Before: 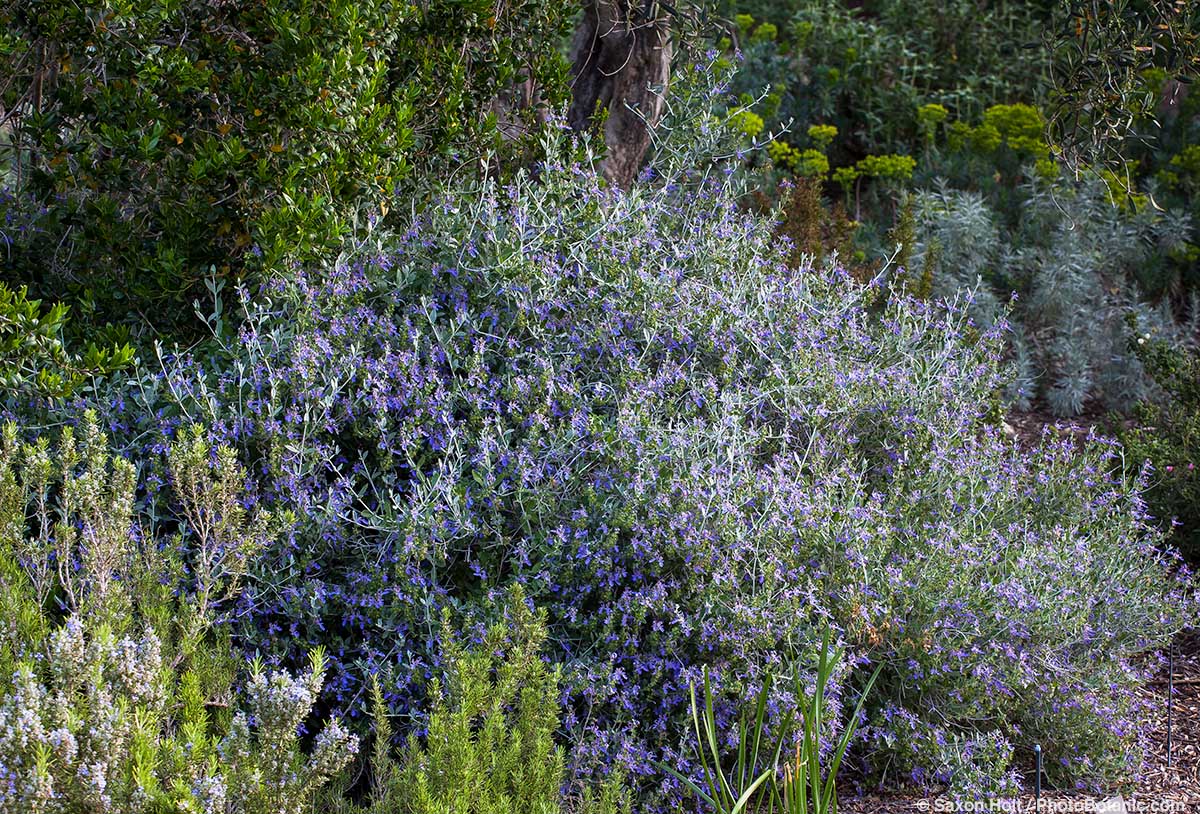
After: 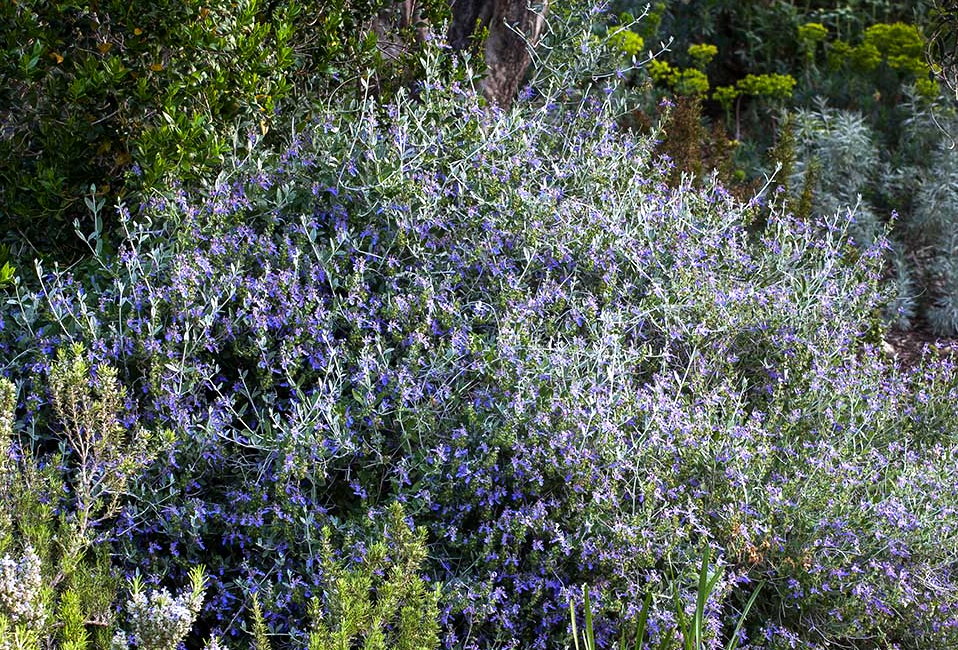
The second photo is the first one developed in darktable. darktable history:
crop and rotate: left 10.071%, top 10.071%, right 10.02%, bottom 10.02%
tone equalizer: -8 EV -0.417 EV, -7 EV -0.389 EV, -6 EV -0.333 EV, -5 EV -0.222 EV, -3 EV 0.222 EV, -2 EV 0.333 EV, -1 EV 0.389 EV, +0 EV 0.417 EV, edges refinement/feathering 500, mask exposure compensation -1.57 EV, preserve details no
